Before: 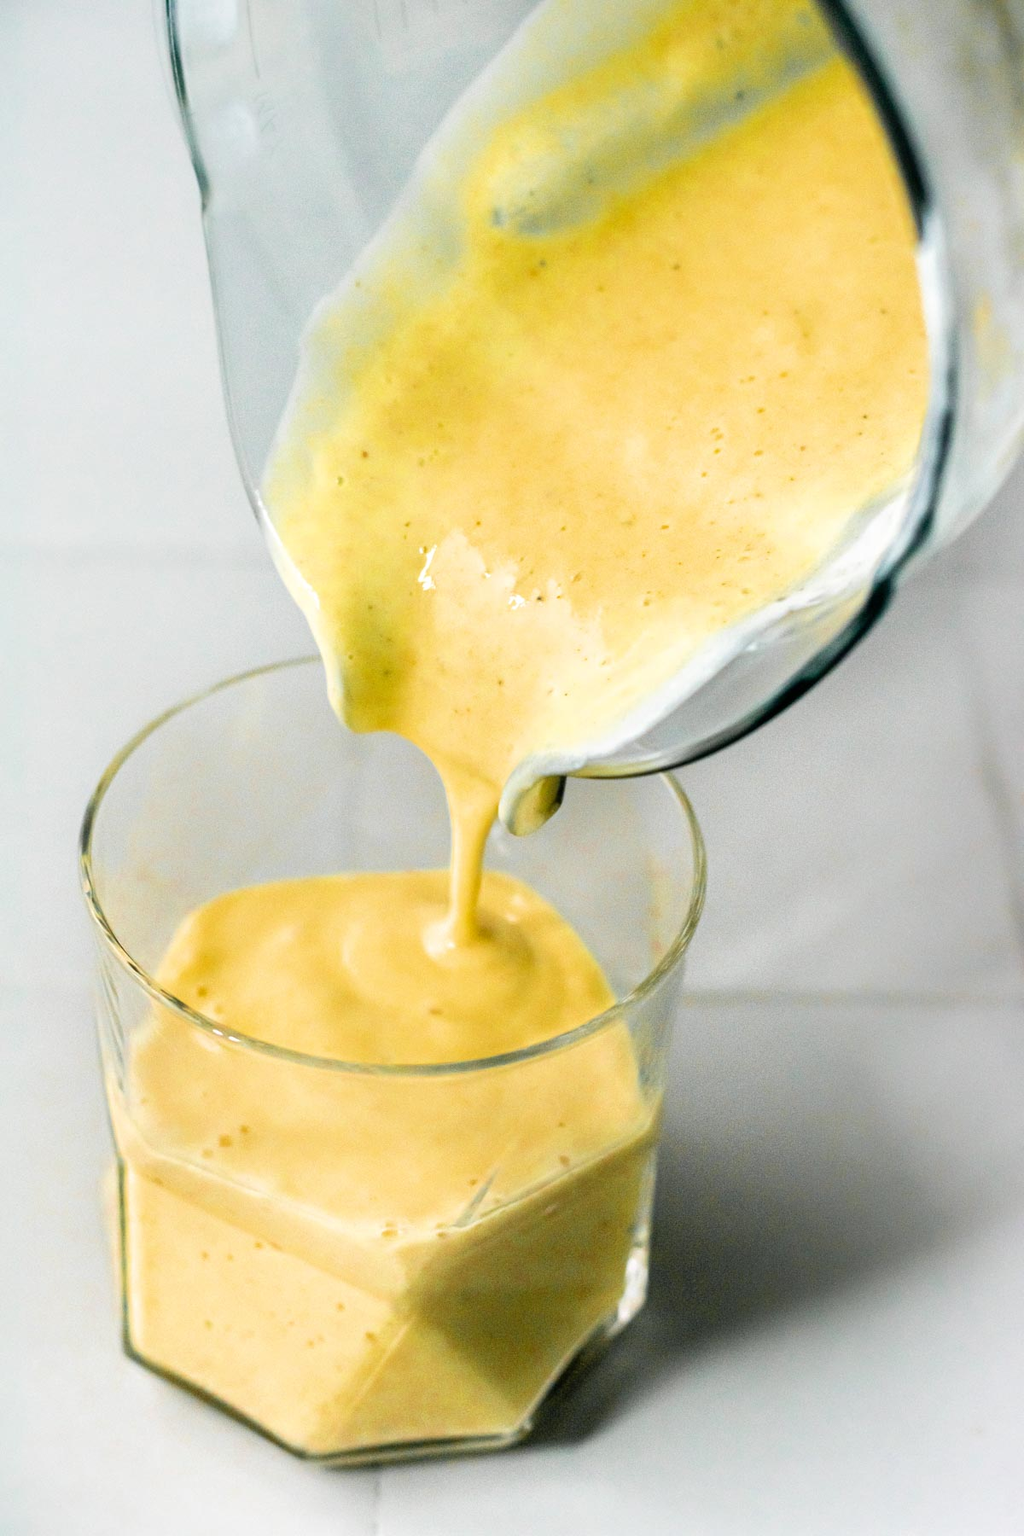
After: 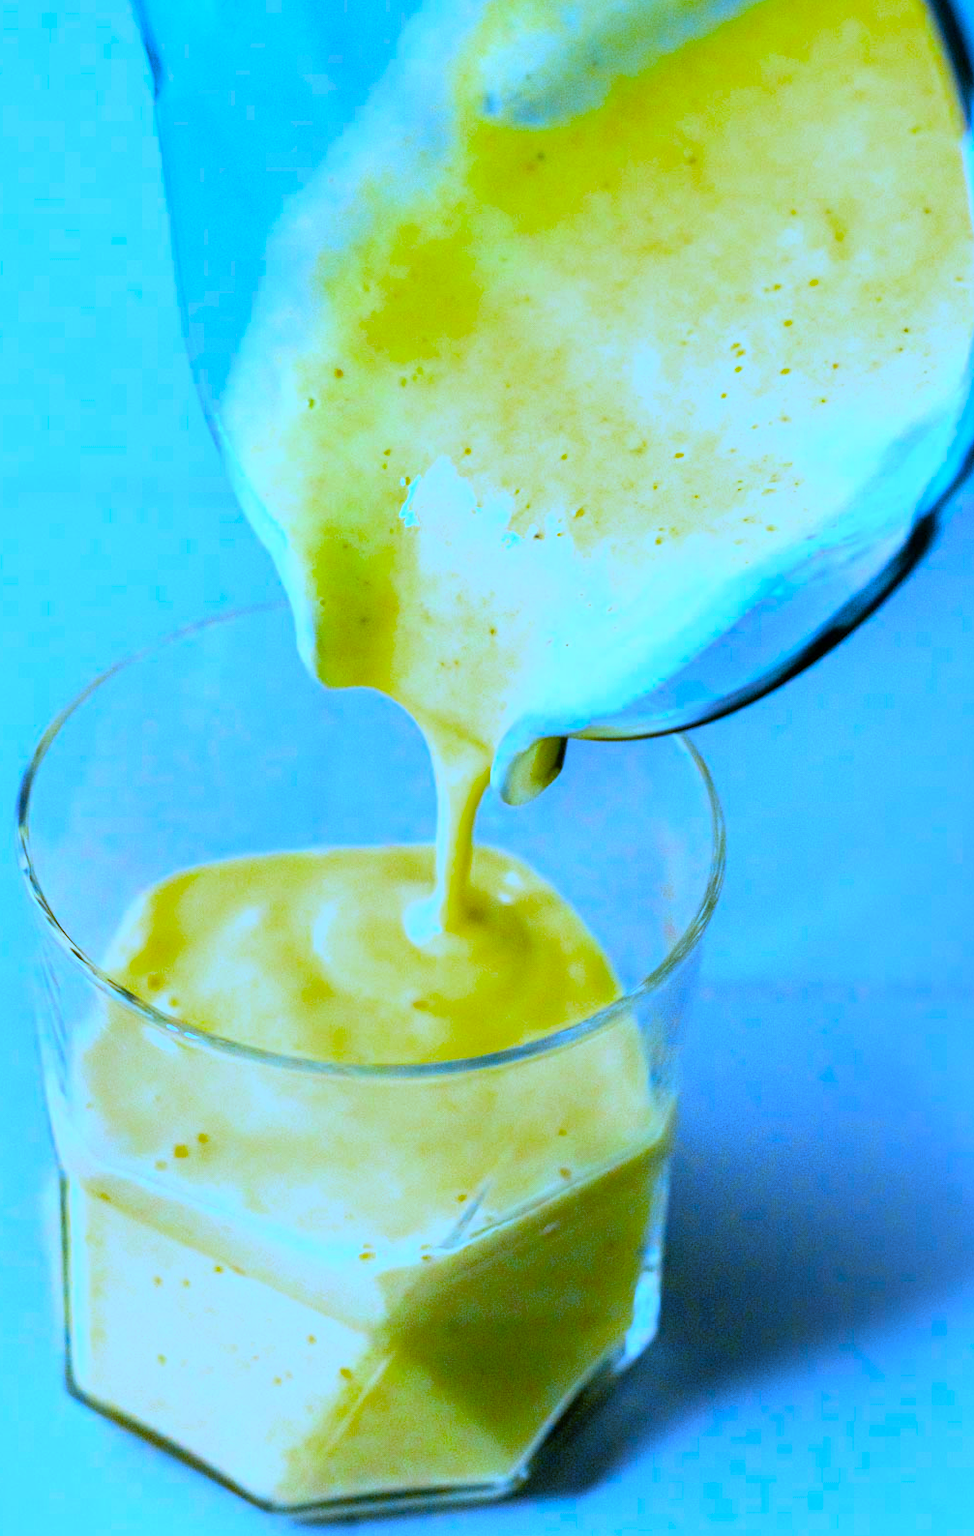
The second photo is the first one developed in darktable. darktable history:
white balance: red 0.766, blue 1.537
color balance rgb: linear chroma grading › global chroma 15%, perceptual saturation grading › global saturation 30%
crop: left 6.446%, top 8.188%, right 9.538%, bottom 3.548%
